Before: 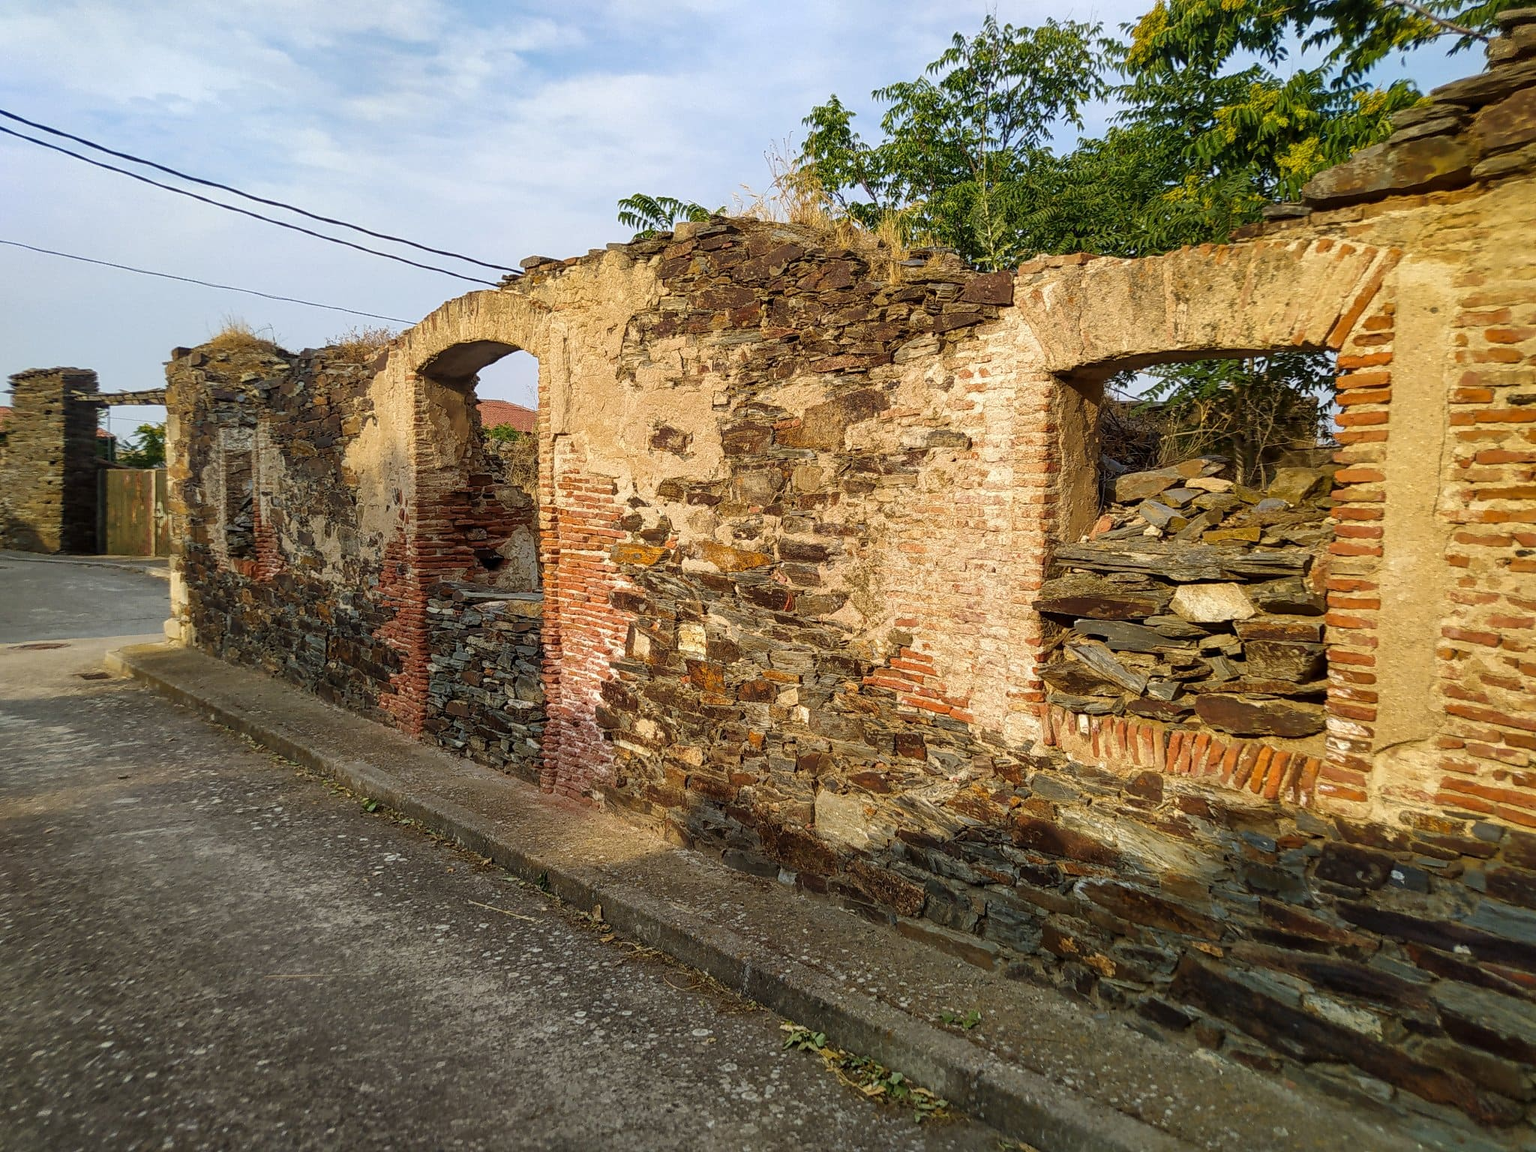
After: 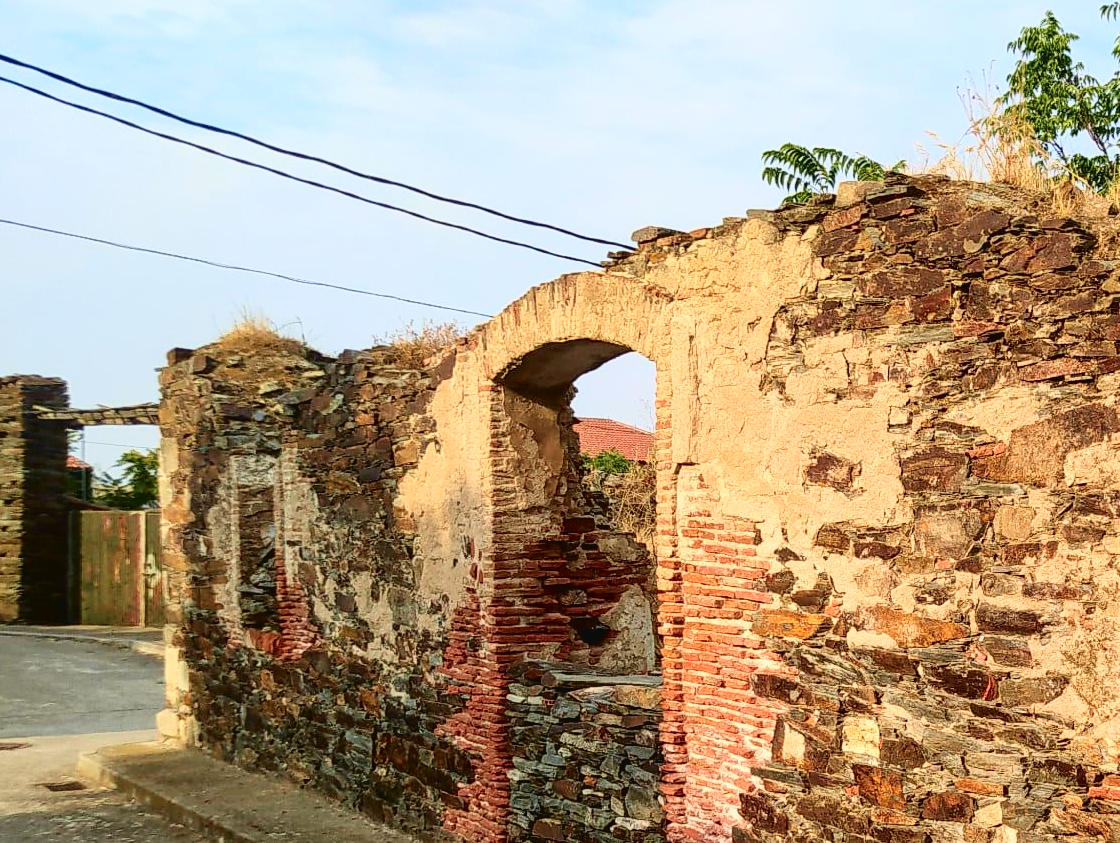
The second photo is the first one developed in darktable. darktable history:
crop and rotate: left 3.047%, top 7.509%, right 42.236%, bottom 37.598%
tone curve: curves: ch0 [(0.003, 0.032) (0.037, 0.037) (0.142, 0.117) (0.279, 0.311) (0.405, 0.49) (0.526, 0.651) (0.722, 0.857) (0.875, 0.946) (1, 0.98)]; ch1 [(0, 0) (0.305, 0.325) (0.453, 0.437) (0.482, 0.474) (0.501, 0.498) (0.515, 0.523) (0.559, 0.591) (0.6, 0.643) (0.656, 0.707) (1, 1)]; ch2 [(0, 0) (0.323, 0.277) (0.424, 0.396) (0.479, 0.484) (0.499, 0.502) (0.515, 0.537) (0.573, 0.602) (0.653, 0.675) (0.75, 0.756) (1, 1)], color space Lab, independent channels, preserve colors none
